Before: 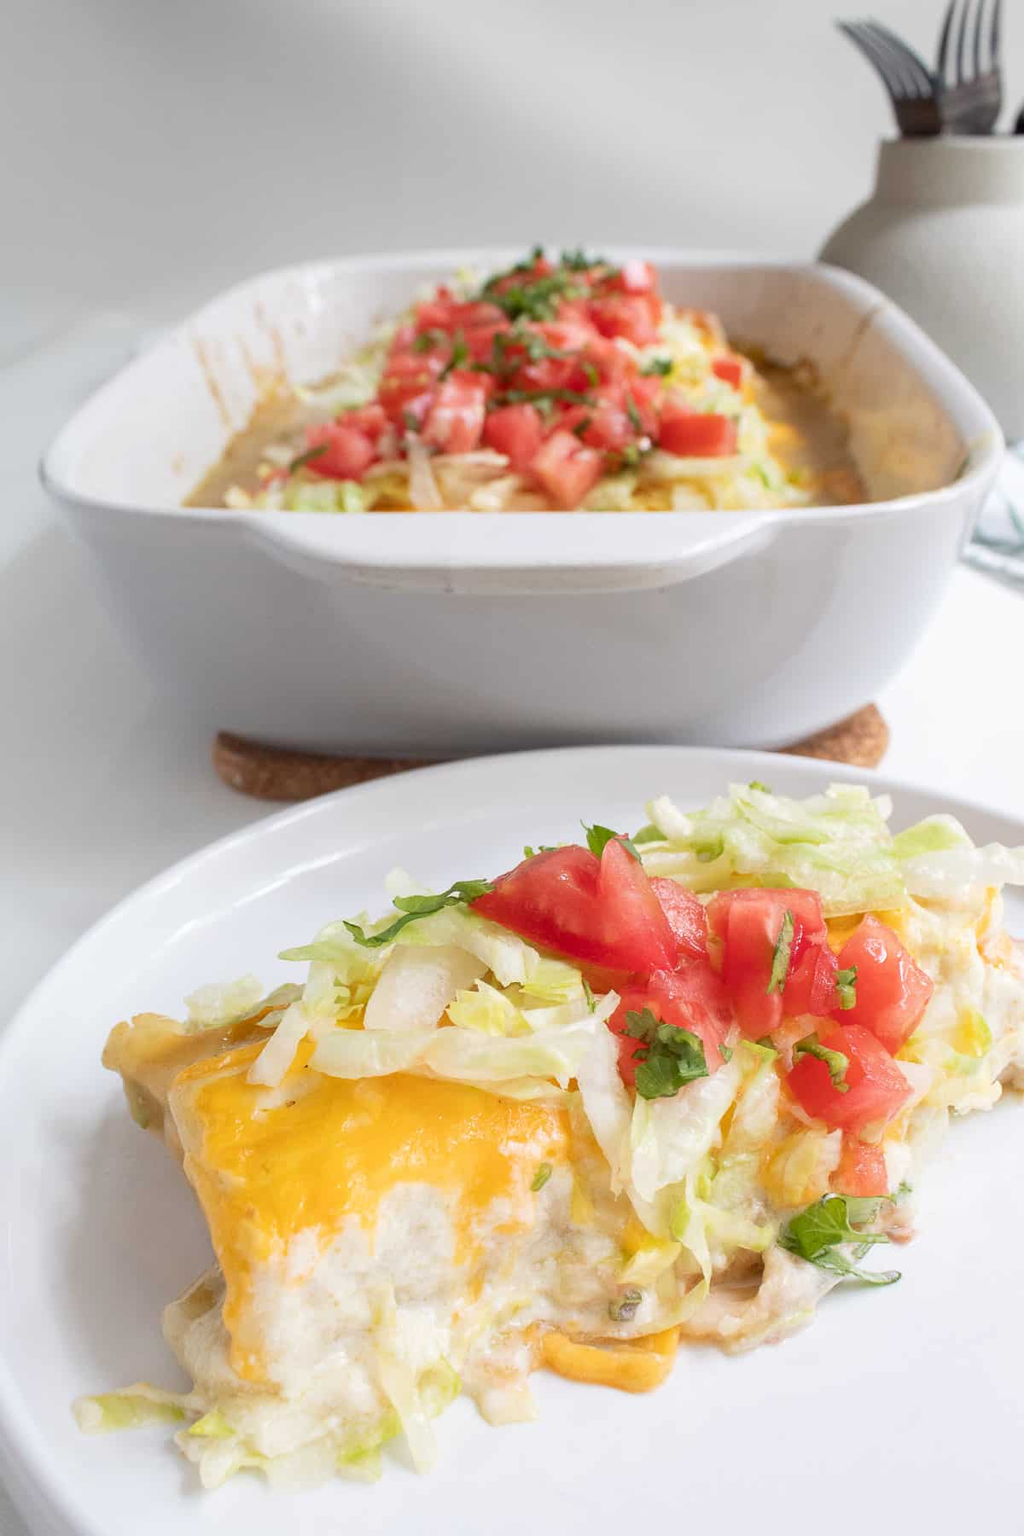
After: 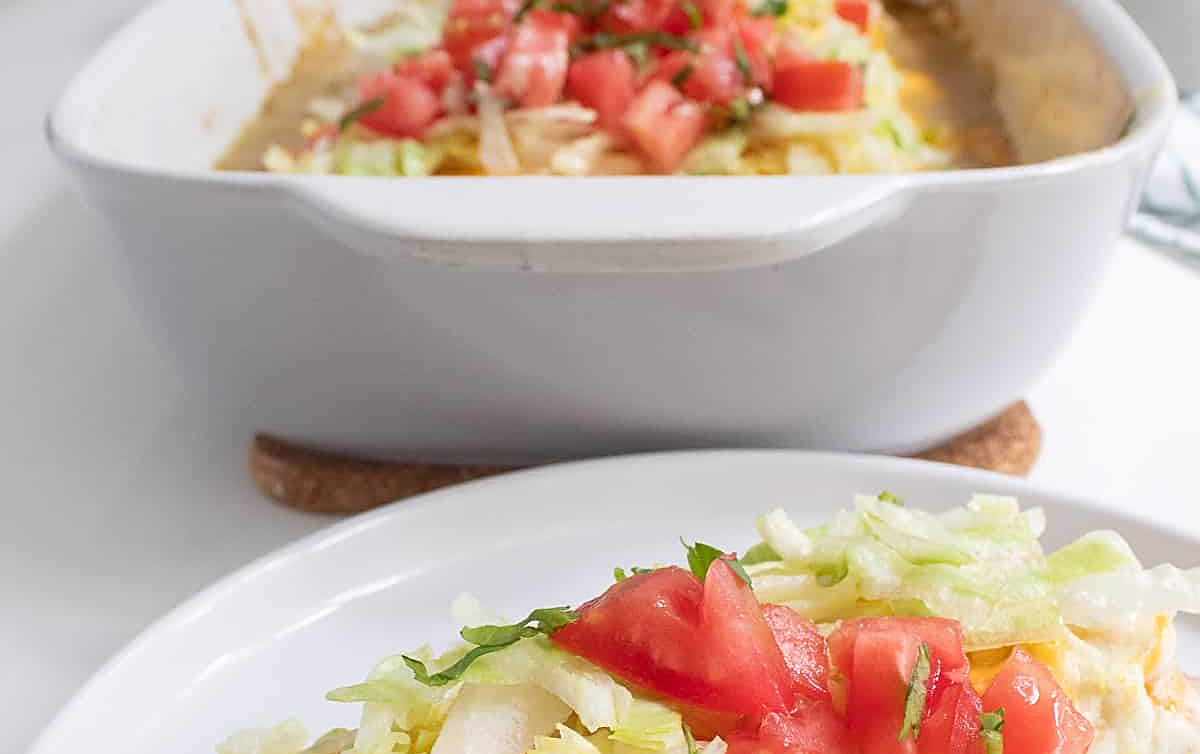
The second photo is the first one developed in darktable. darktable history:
crop and rotate: top 23.601%, bottom 34.5%
sharpen: on, module defaults
